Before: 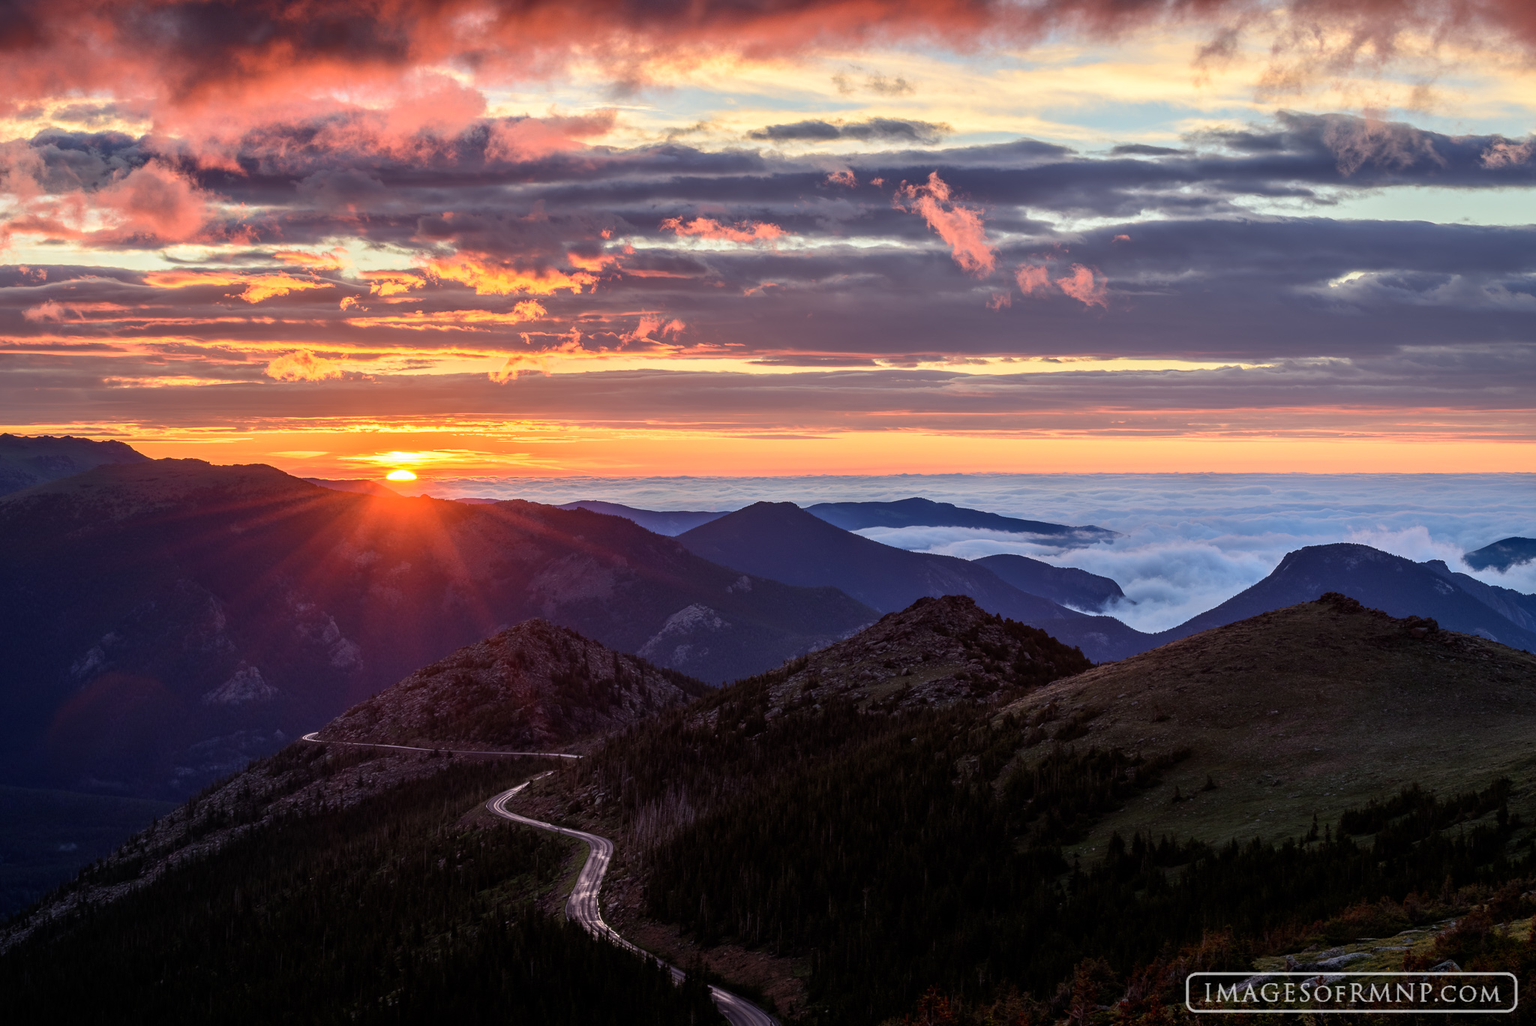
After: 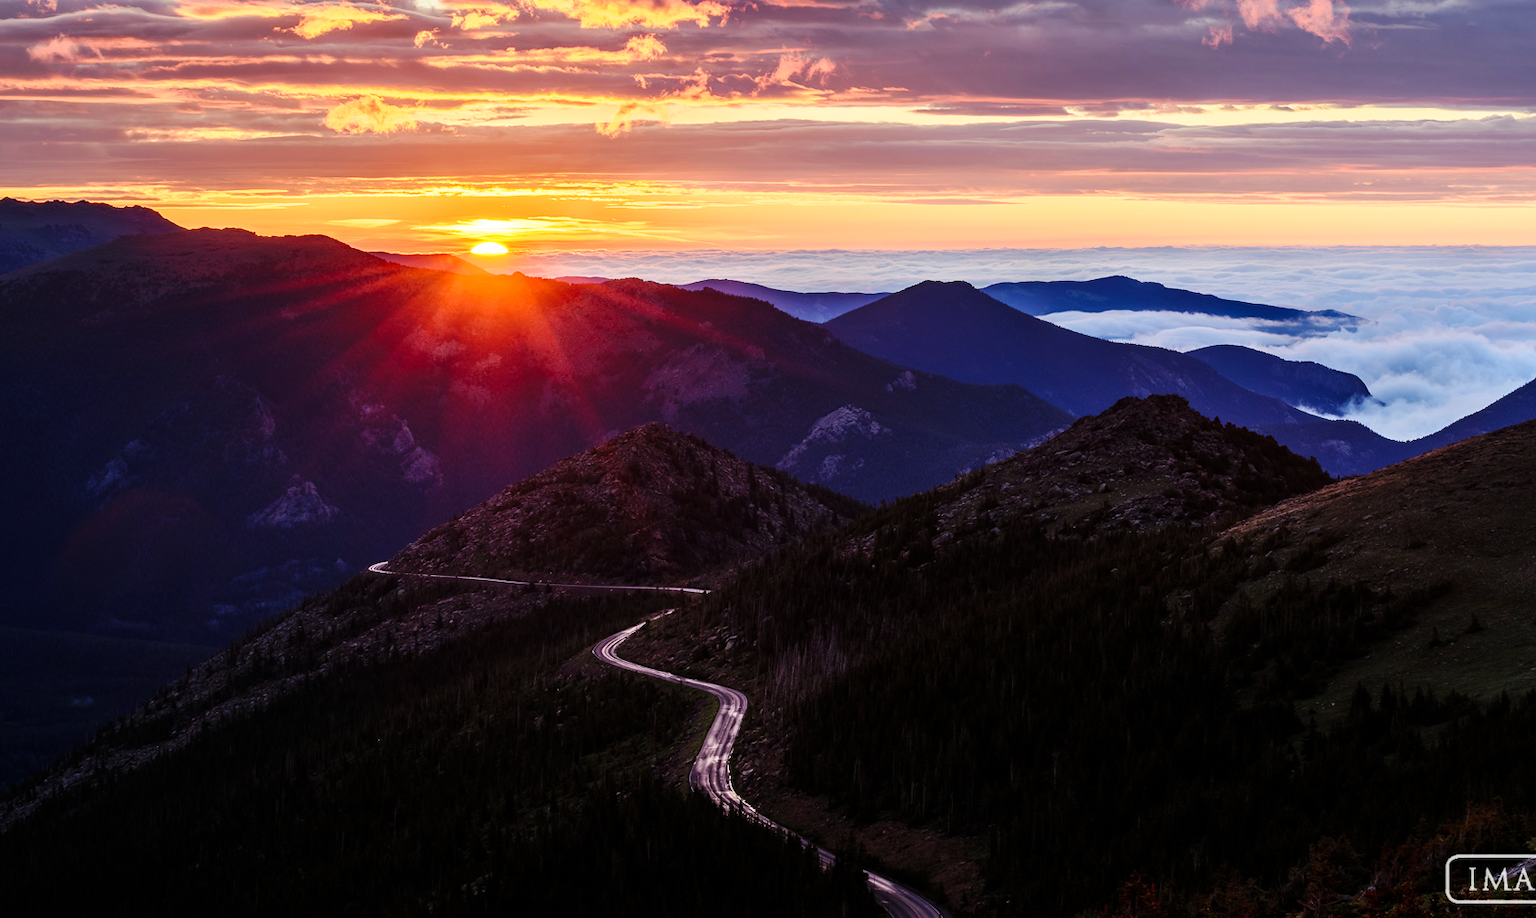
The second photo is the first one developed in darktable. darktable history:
crop: top 26.531%, right 17.959%
base curve: curves: ch0 [(0, 0) (0.036, 0.025) (0.121, 0.166) (0.206, 0.329) (0.605, 0.79) (1, 1)], preserve colors none
